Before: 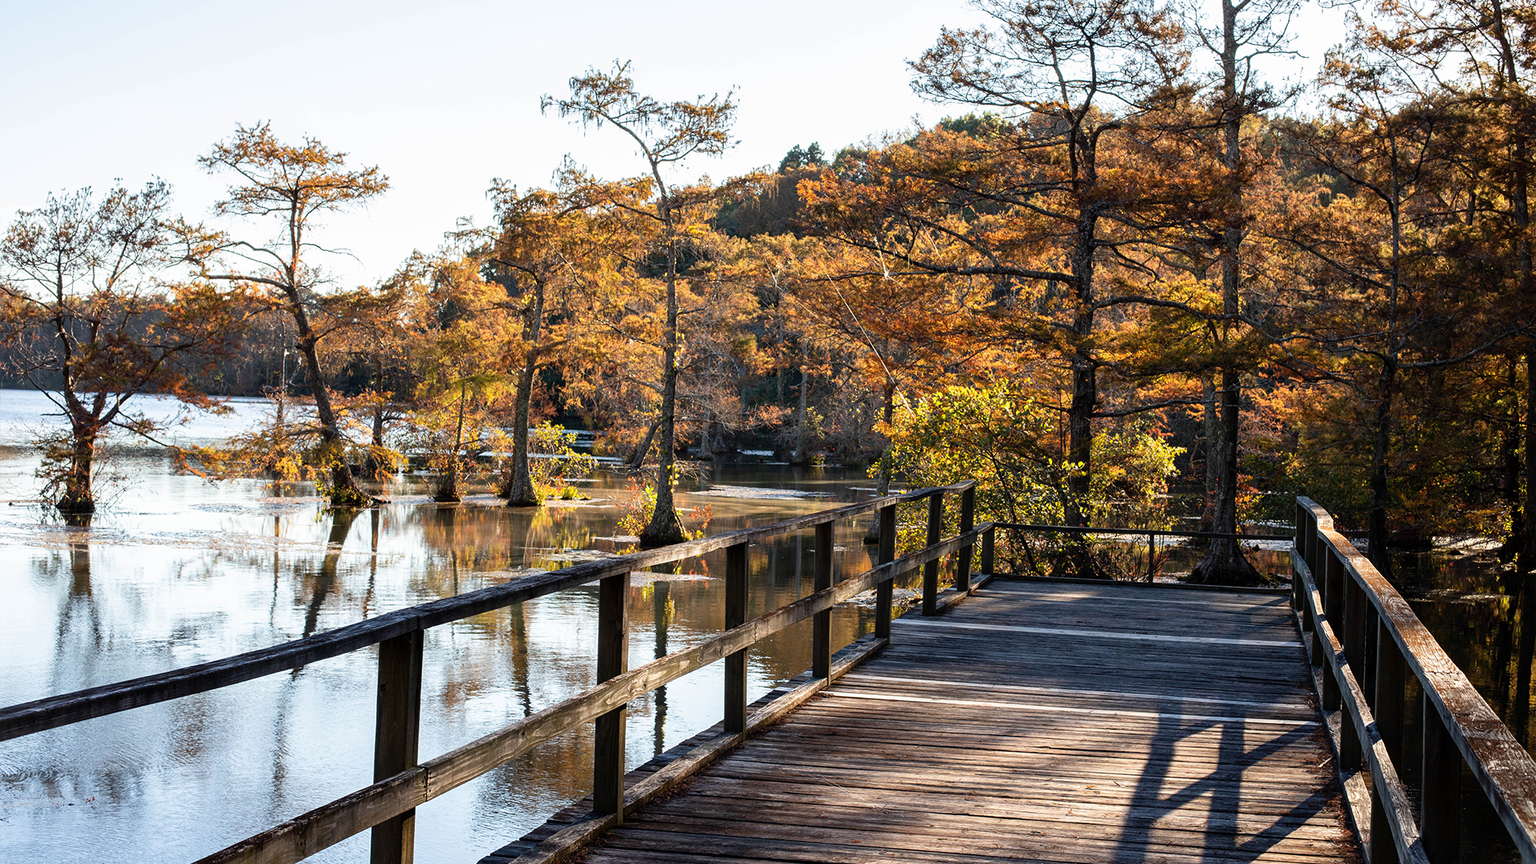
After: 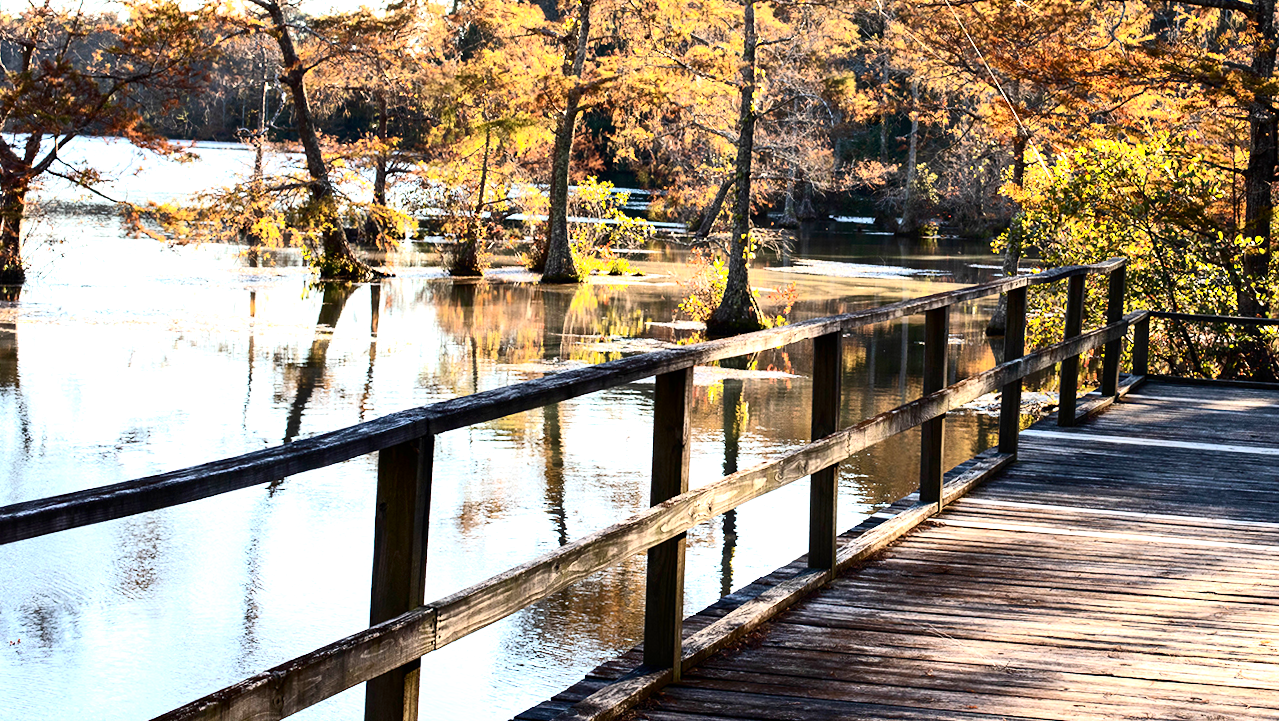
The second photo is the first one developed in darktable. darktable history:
contrast brightness saturation: contrast 0.288
crop and rotate: angle -0.749°, left 3.776%, top 31.676%, right 28.032%
exposure: exposure 0.808 EV, compensate highlight preservation false
